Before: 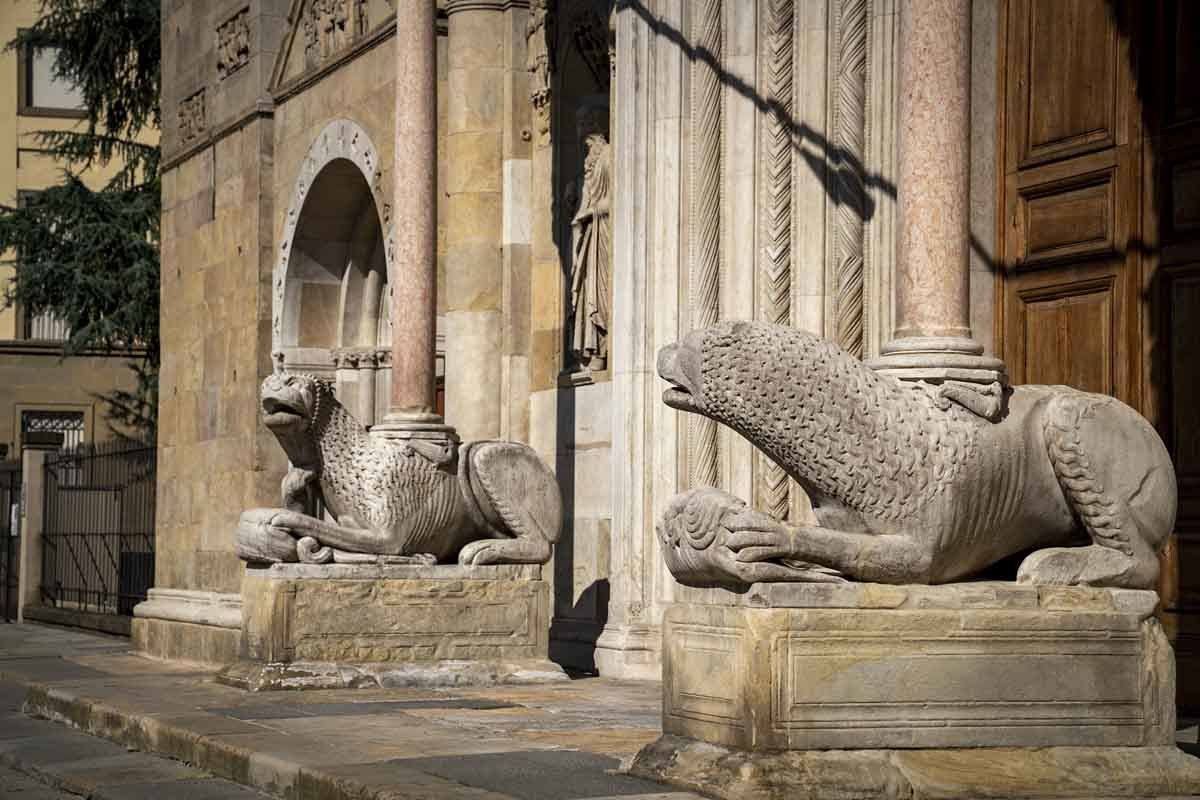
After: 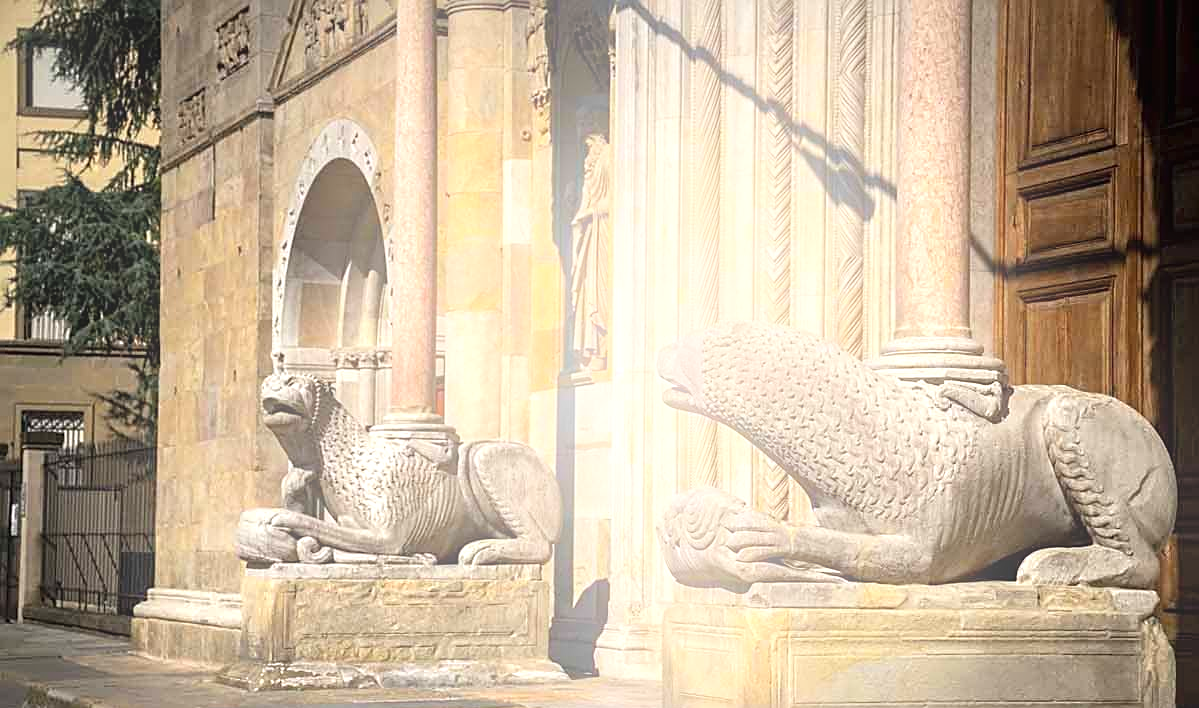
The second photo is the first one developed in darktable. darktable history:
crop and rotate: top 0%, bottom 11.49%
bloom: on, module defaults
sharpen: on, module defaults
exposure: black level correction 0, exposure 0.7 EV, compensate exposure bias true, compensate highlight preservation false
